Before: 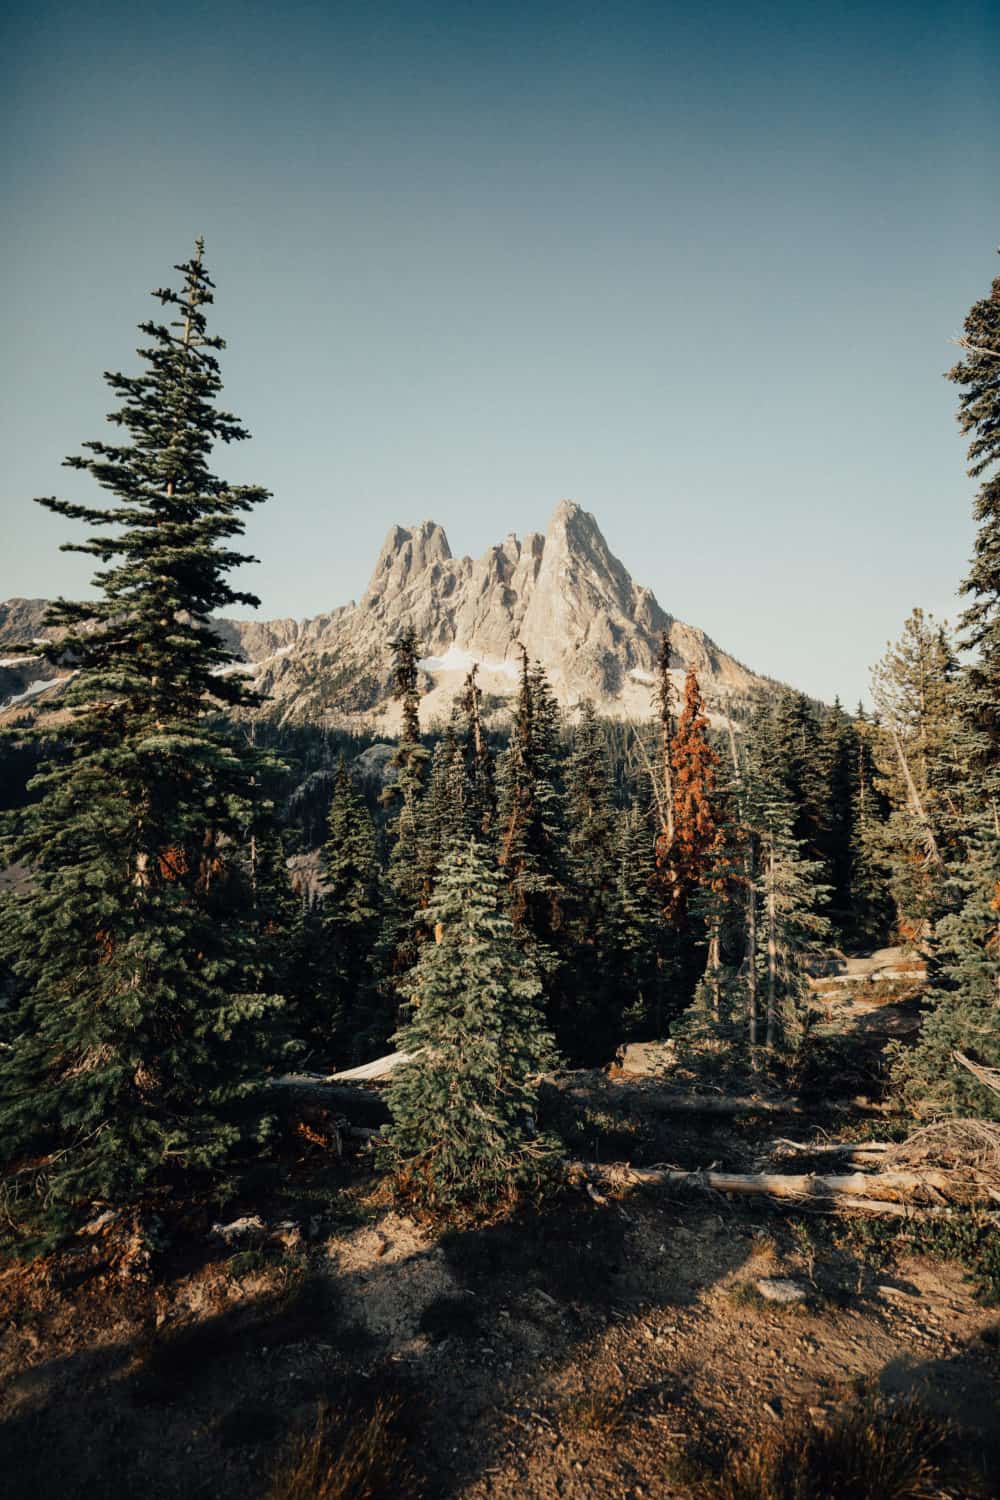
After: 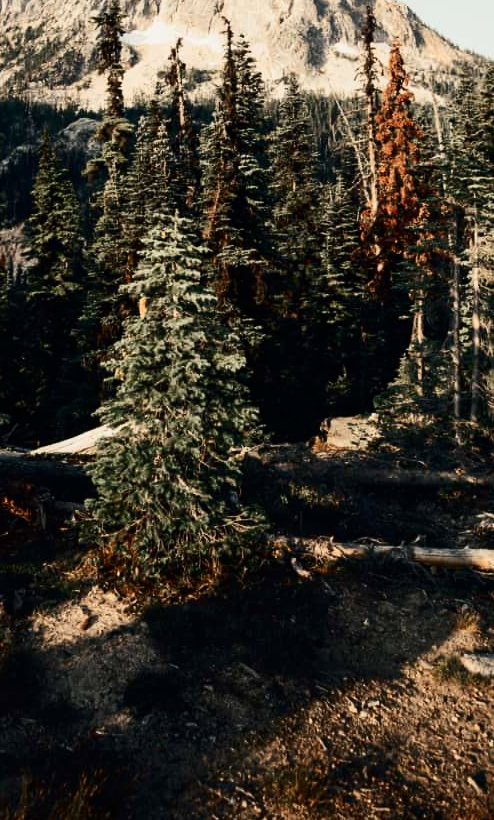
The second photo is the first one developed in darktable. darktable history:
crop: left 29.672%, top 41.786%, right 20.851%, bottom 3.487%
contrast brightness saturation: contrast 0.28
